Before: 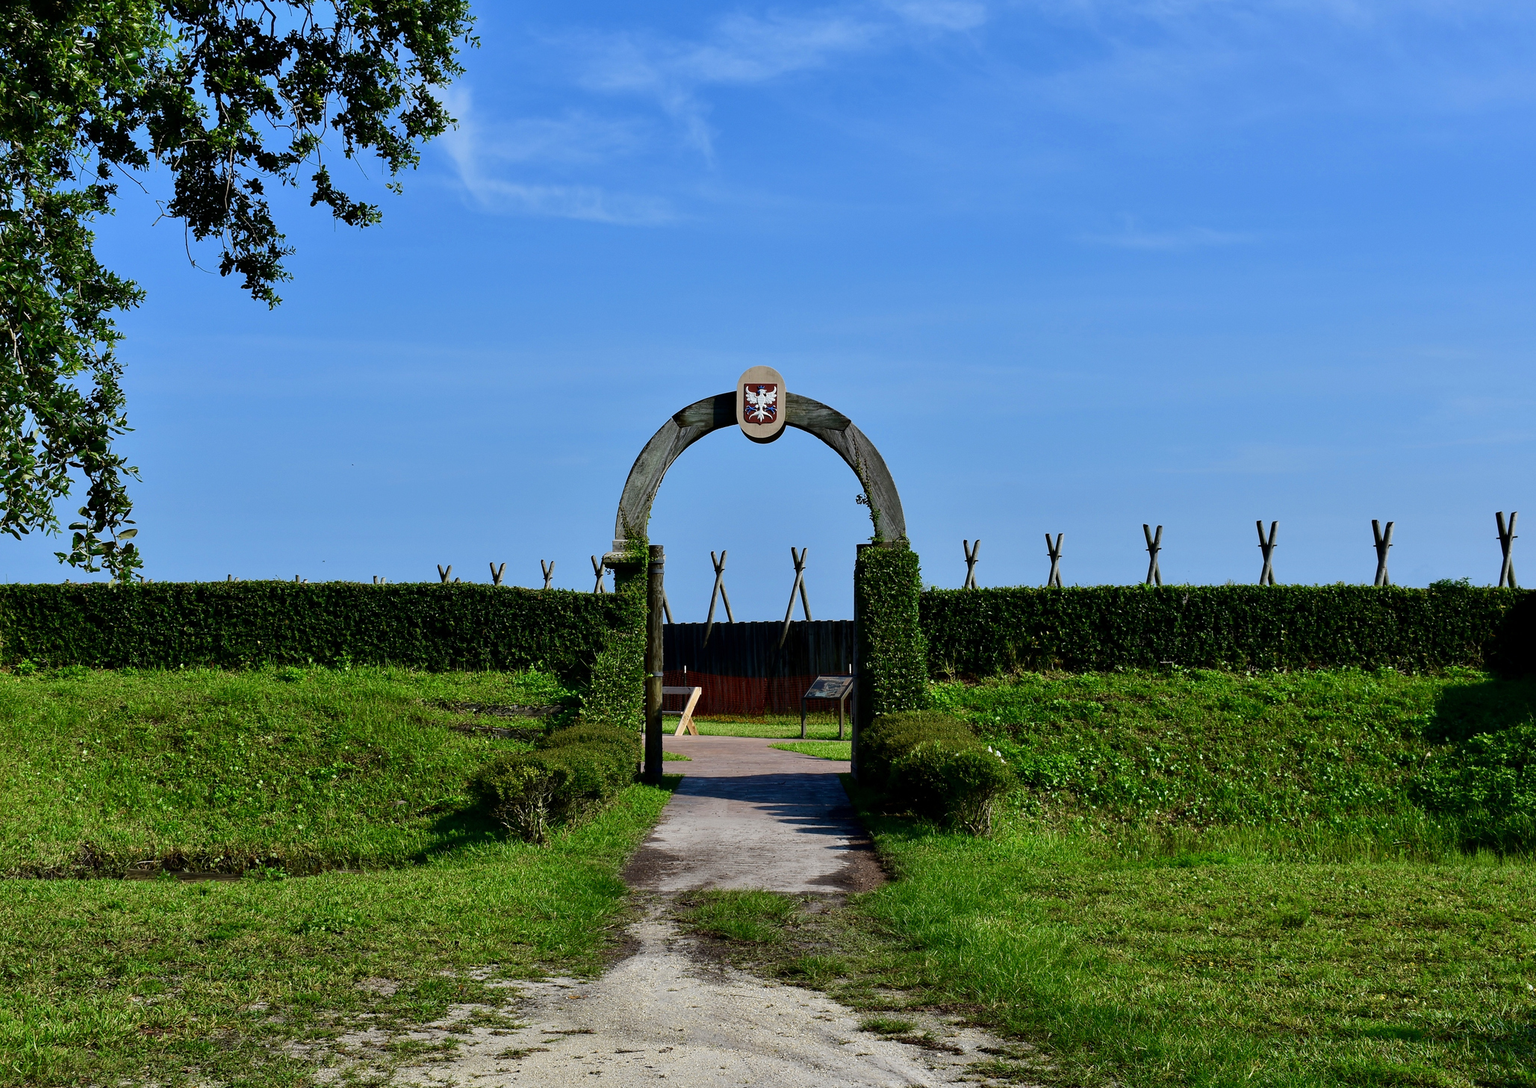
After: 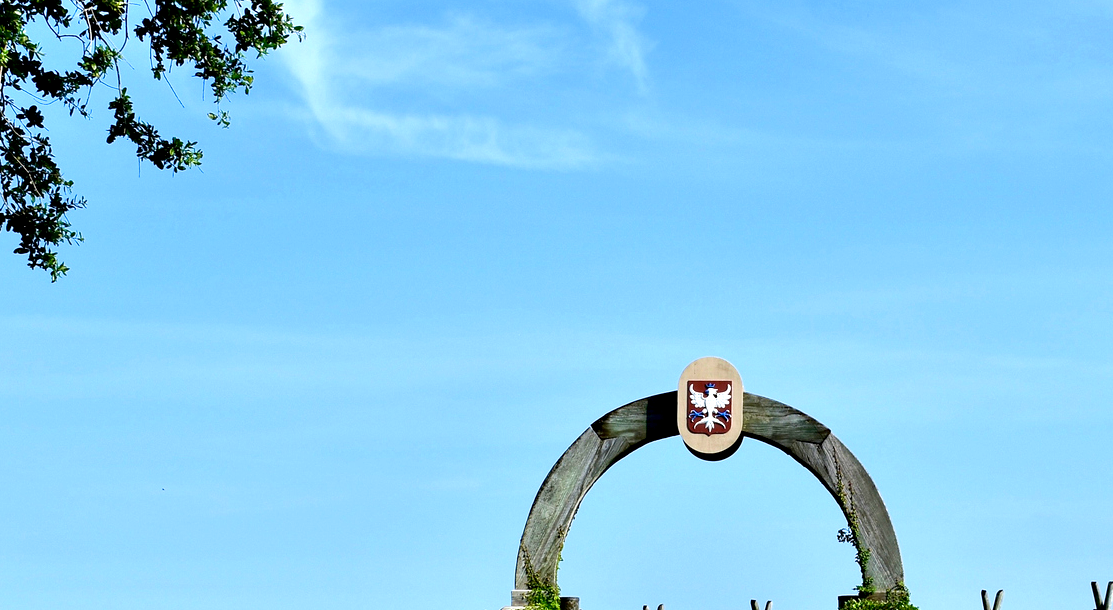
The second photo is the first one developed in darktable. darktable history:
crop: left 15.039%, top 9.193%, right 30.833%, bottom 48.879%
velvia: on, module defaults
exposure: exposure 0.994 EV, compensate exposure bias true, compensate highlight preservation false
